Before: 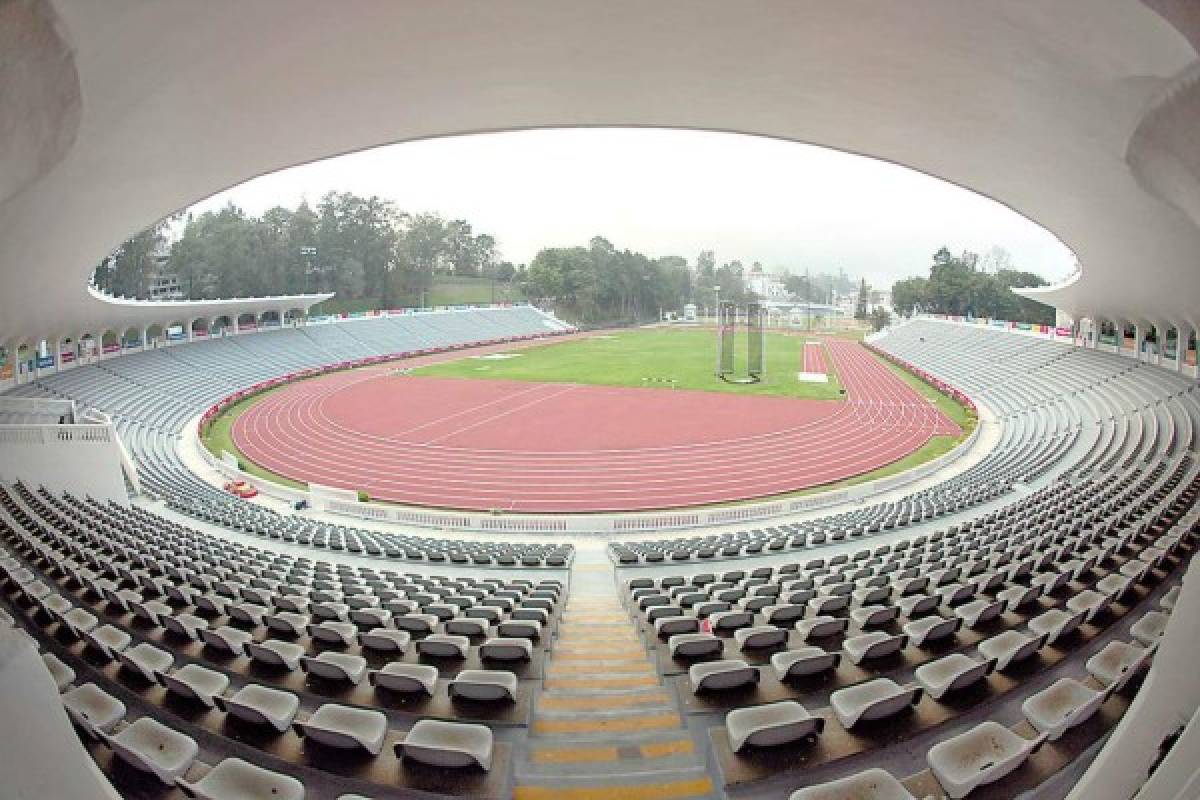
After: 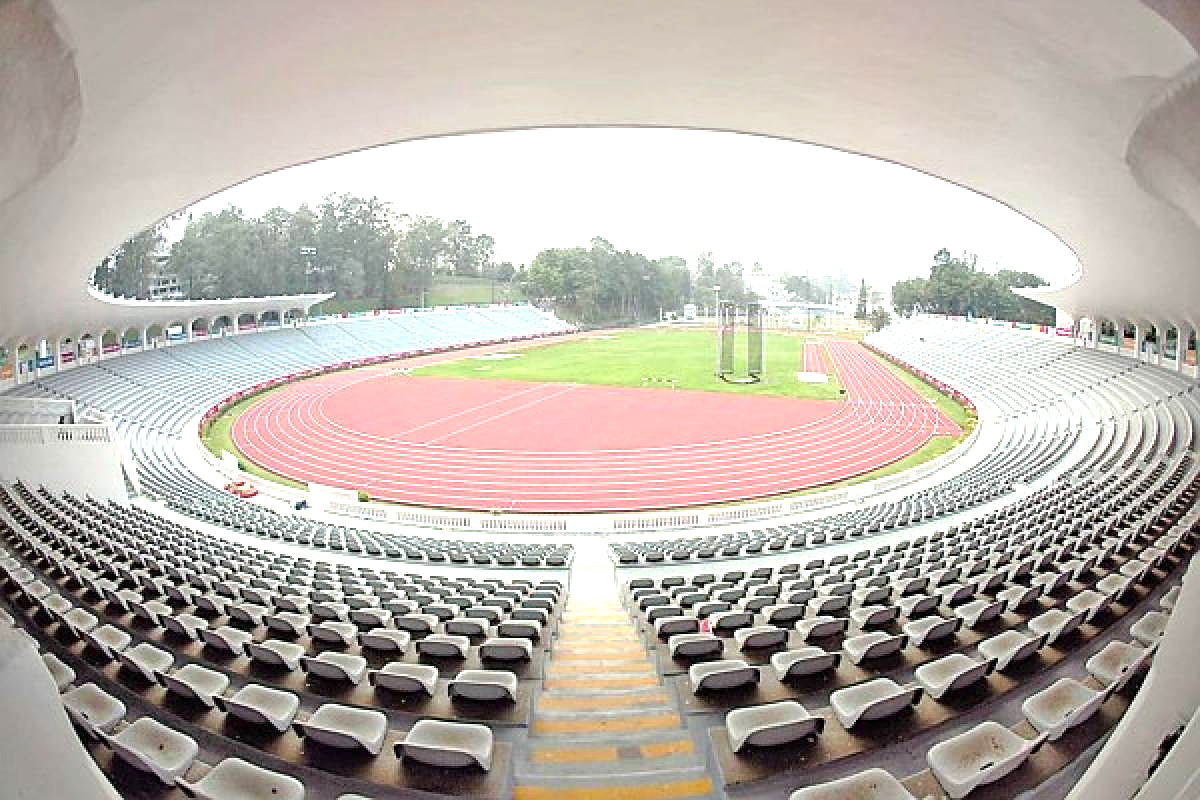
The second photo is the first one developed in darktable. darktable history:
sharpen: on, module defaults
exposure: black level correction 0, exposure 0.696 EV, compensate highlight preservation false
